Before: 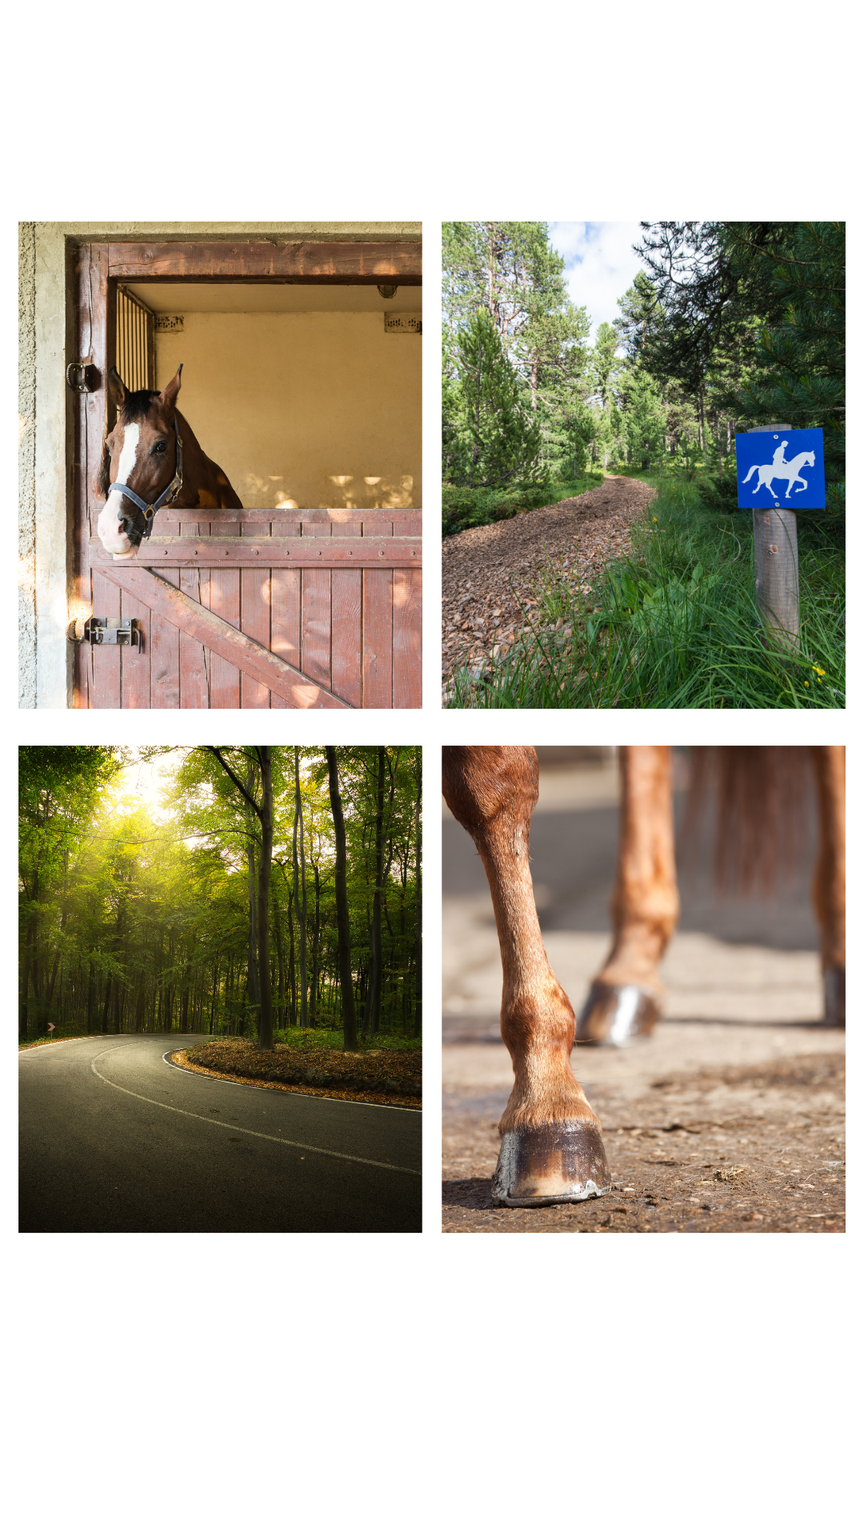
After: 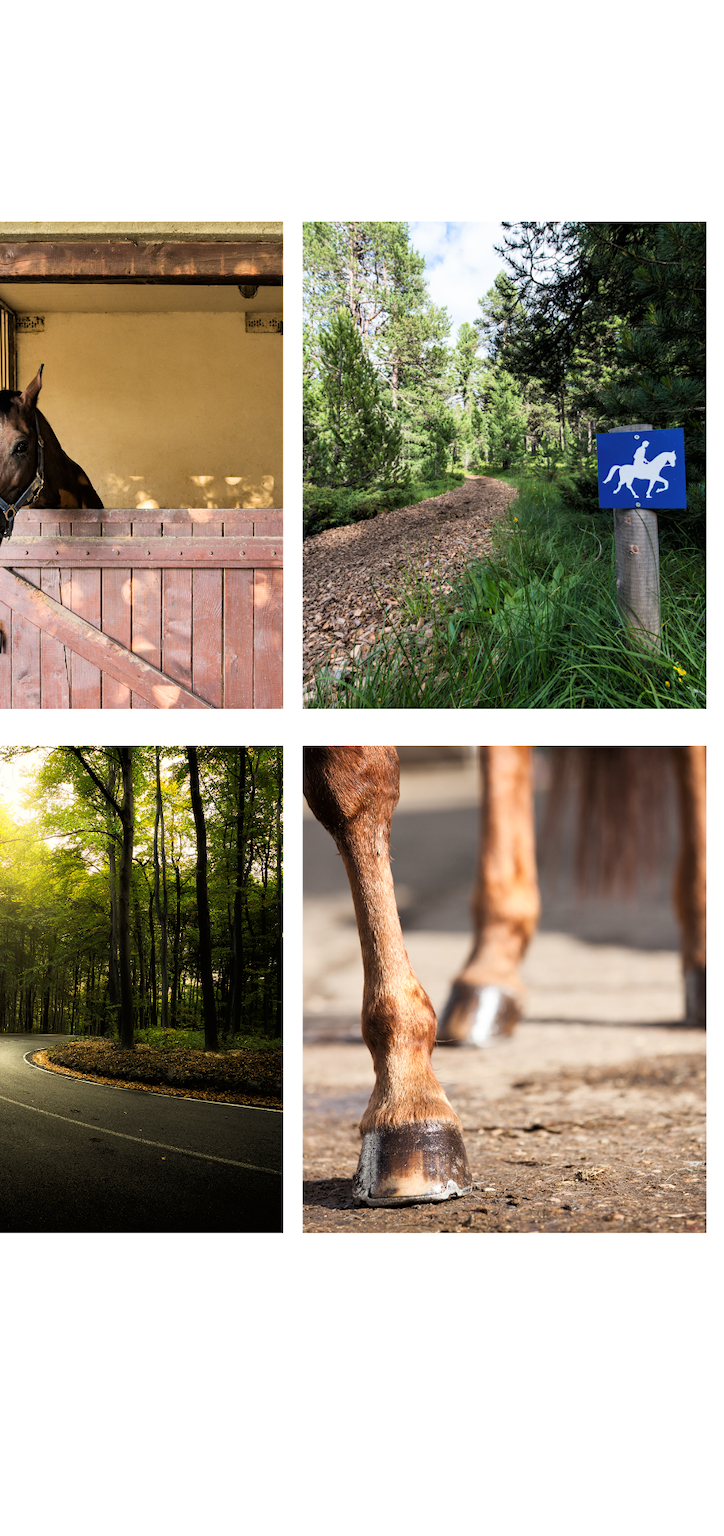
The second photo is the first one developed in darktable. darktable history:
crop: left 16.145%
white balance: emerald 1
tone curve: curves: ch0 [(0, 0) (0.118, 0.034) (0.182, 0.124) (0.265, 0.214) (0.504, 0.508) (0.783, 0.825) (1, 1)], color space Lab, linked channels, preserve colors none
